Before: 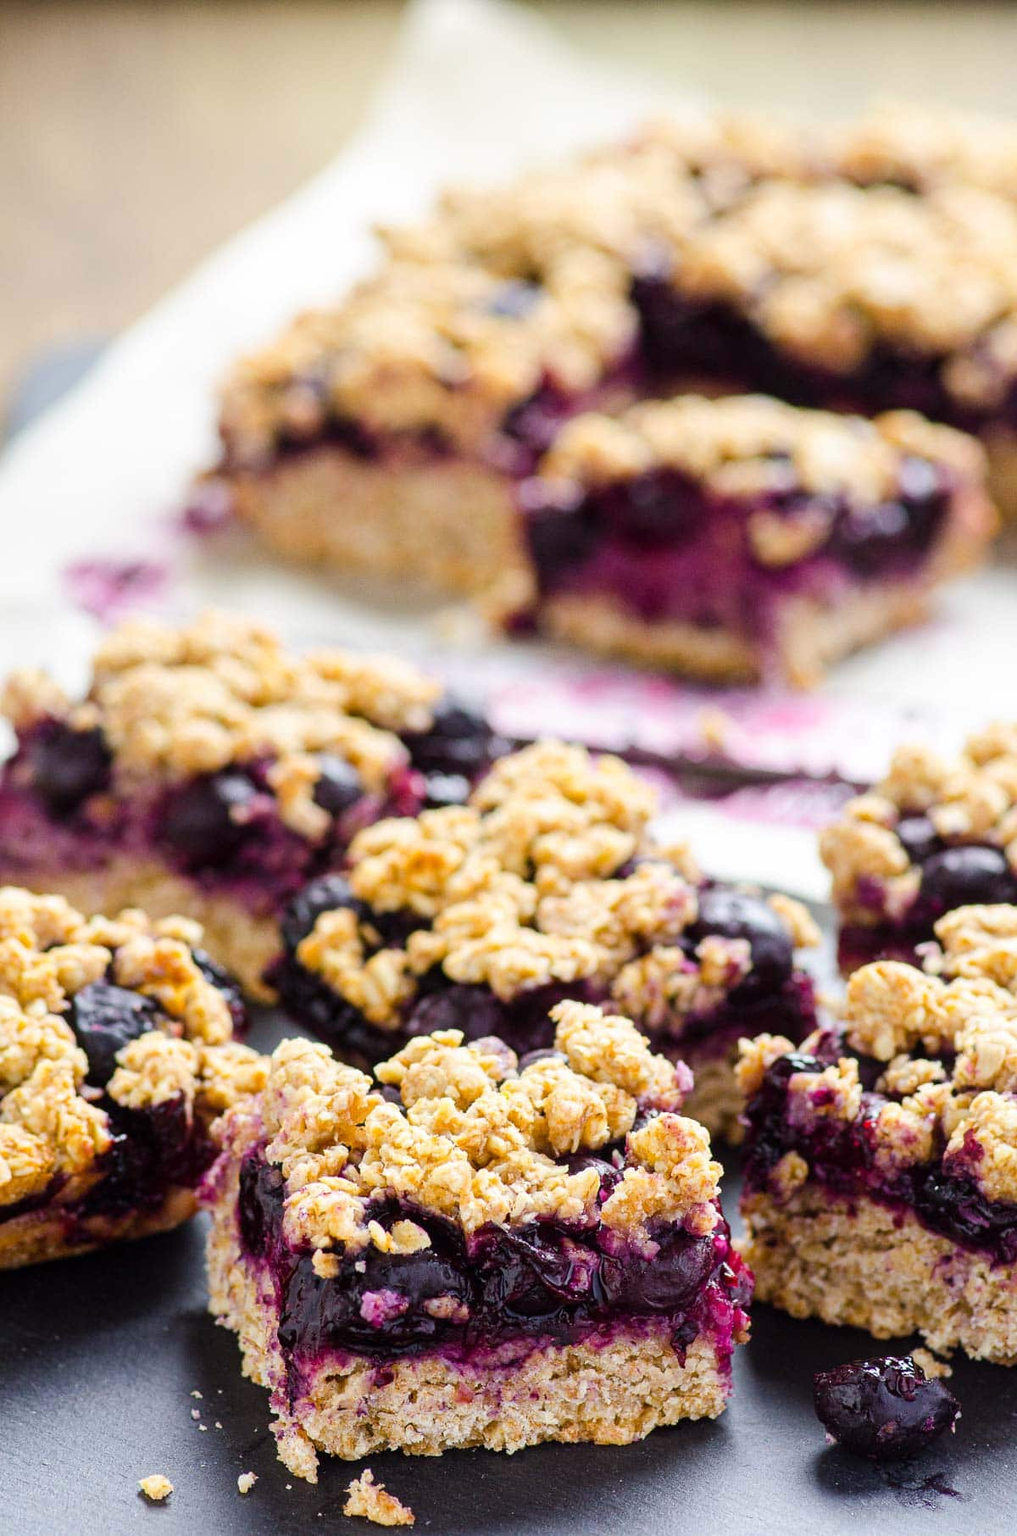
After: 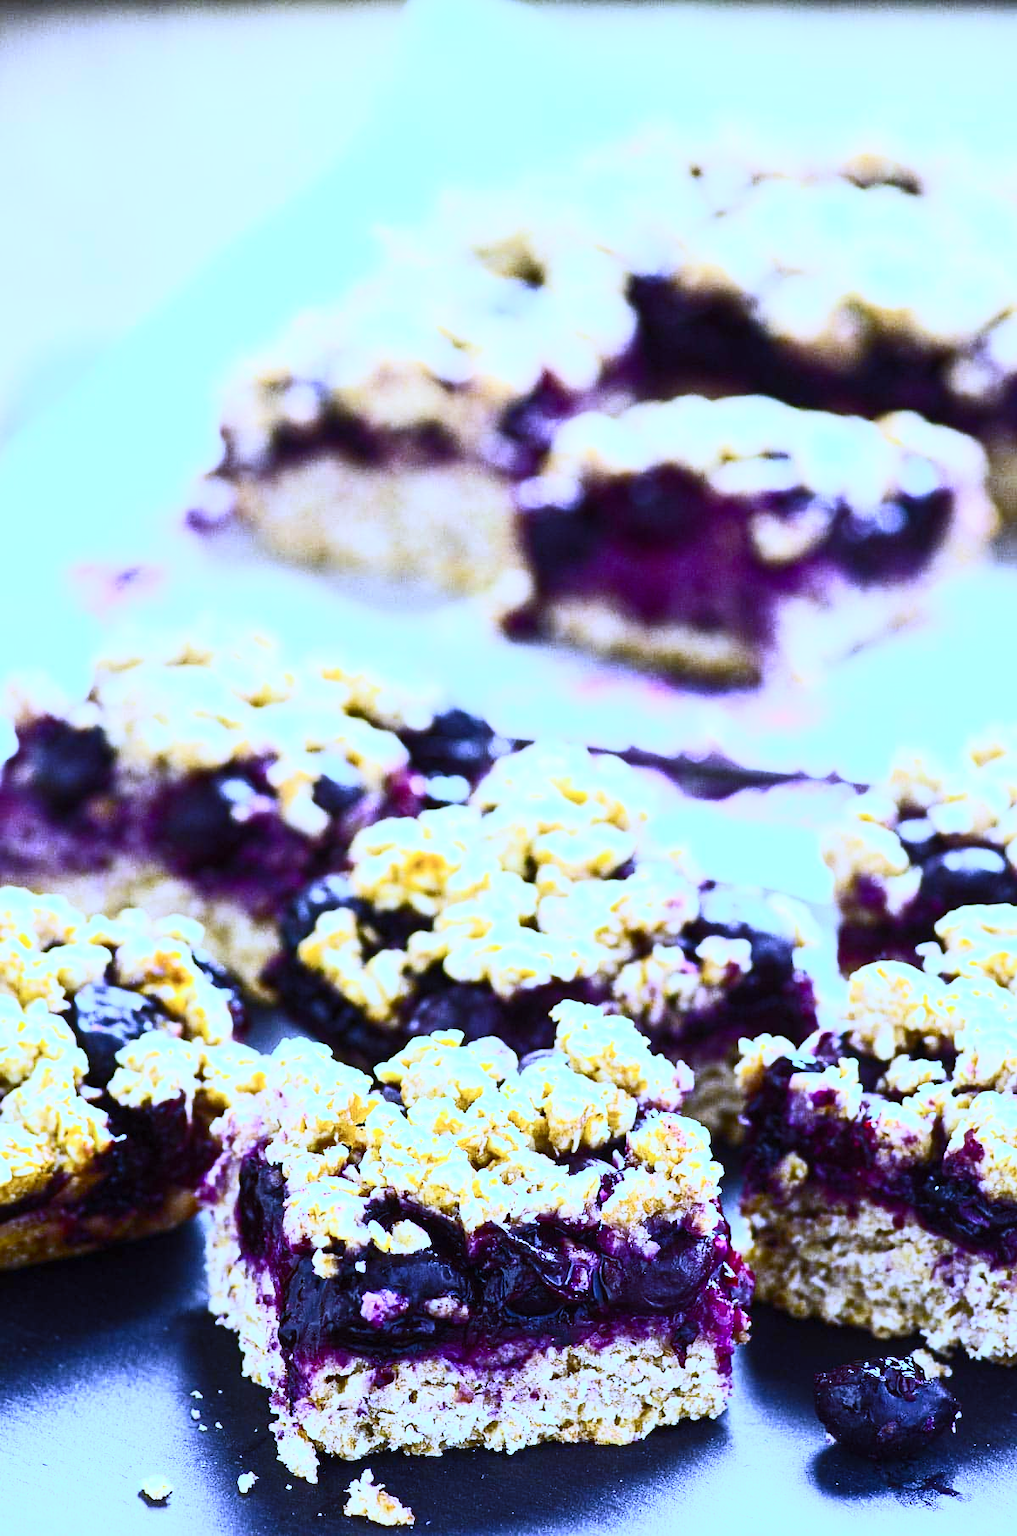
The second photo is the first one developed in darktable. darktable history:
contrast brightness saturation: contrast 0.62, brightness 0.34, saturation 0.14
white balance: red 0.766, blue 1.537
